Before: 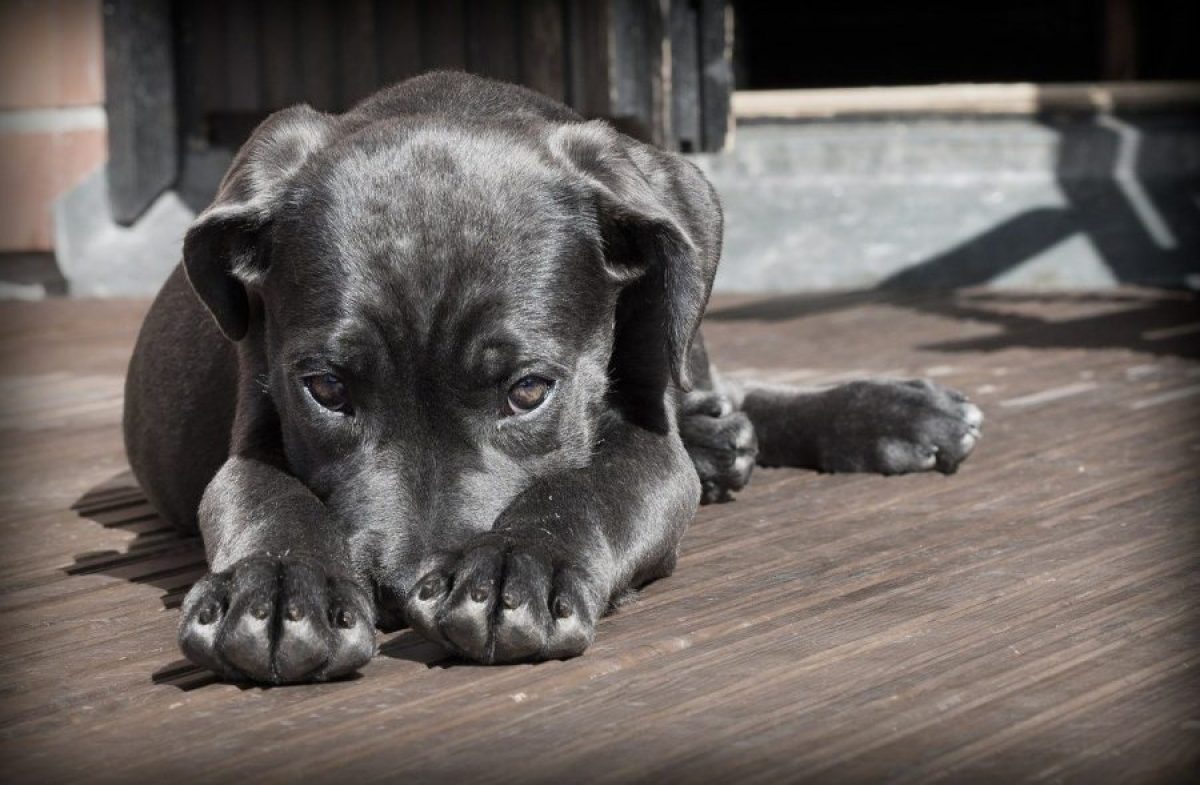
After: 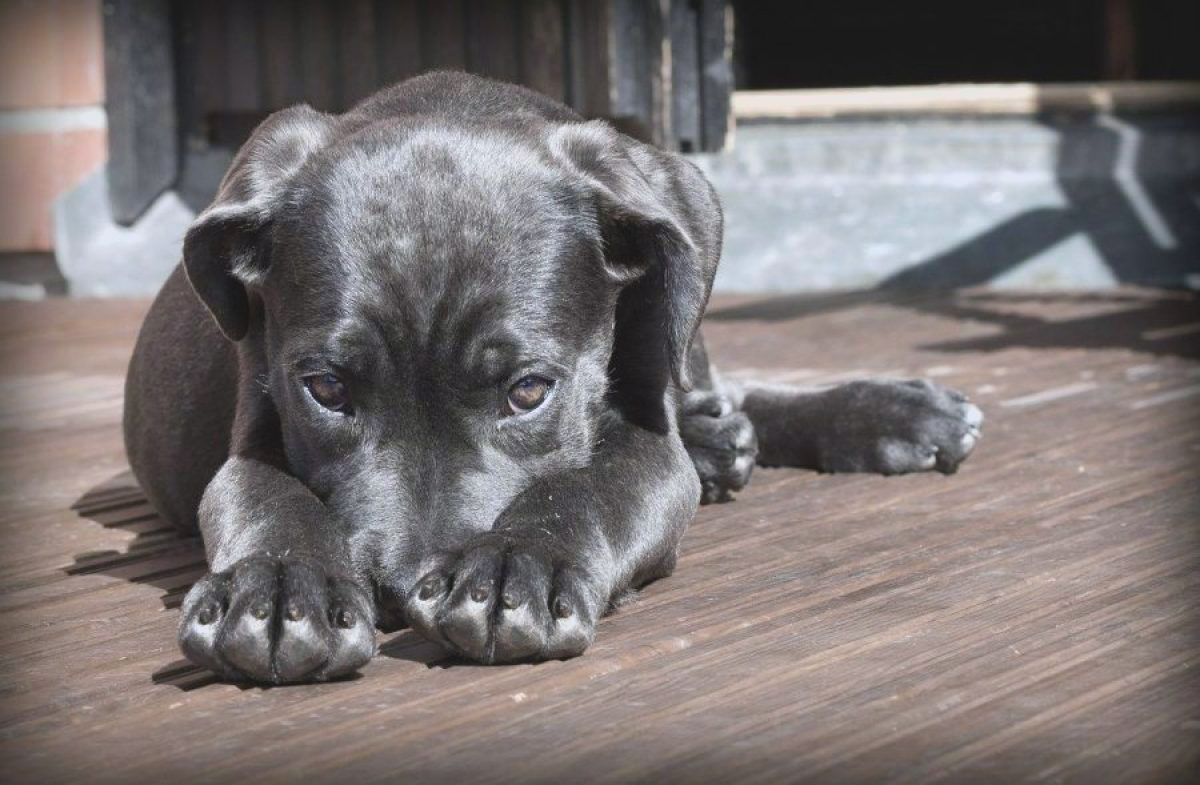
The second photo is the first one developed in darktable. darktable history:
white balance: red 0.983, blue 1.036
exposure: exposure 0.564 EV, compensate highlight preservation false
shadows and highlights: shadows 25, highlights -25
lowpass: radius 0.1, contrast 0.85, saturation 1.1, unbound 0
